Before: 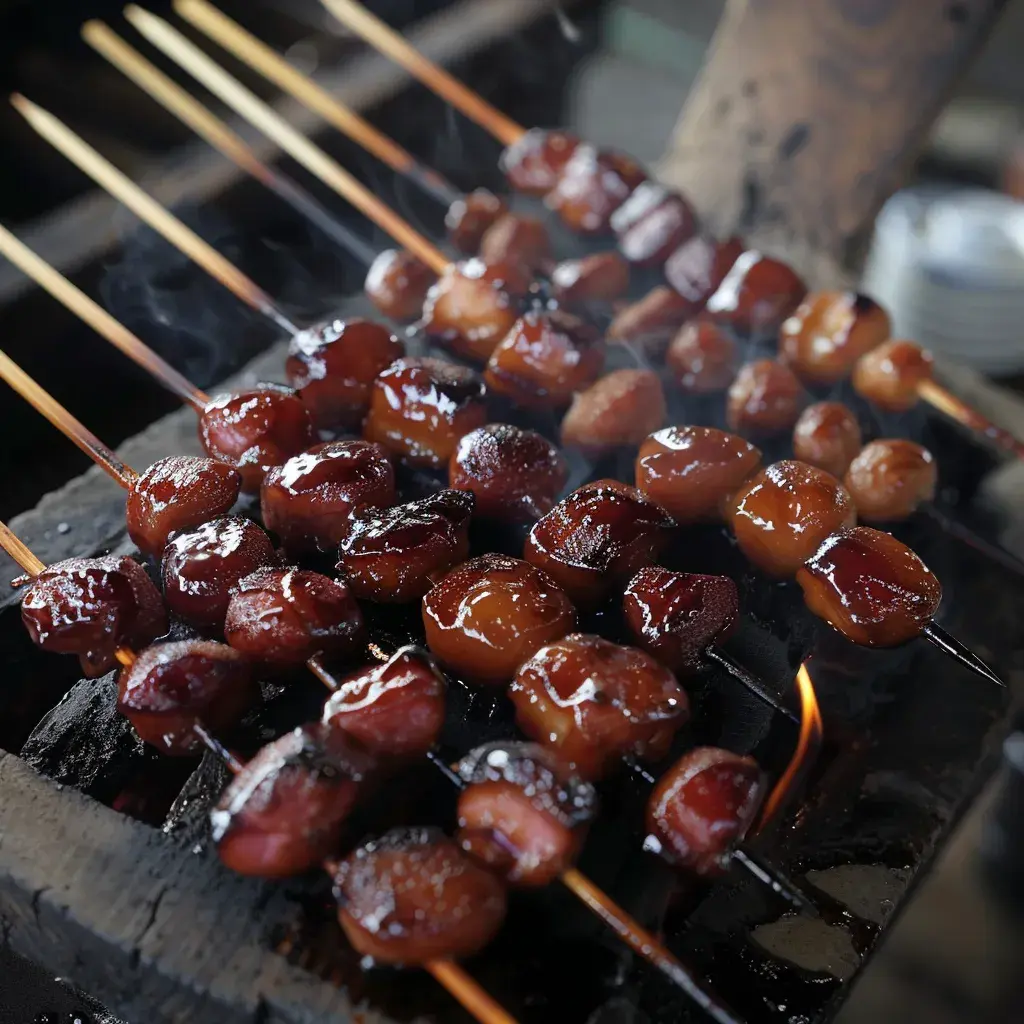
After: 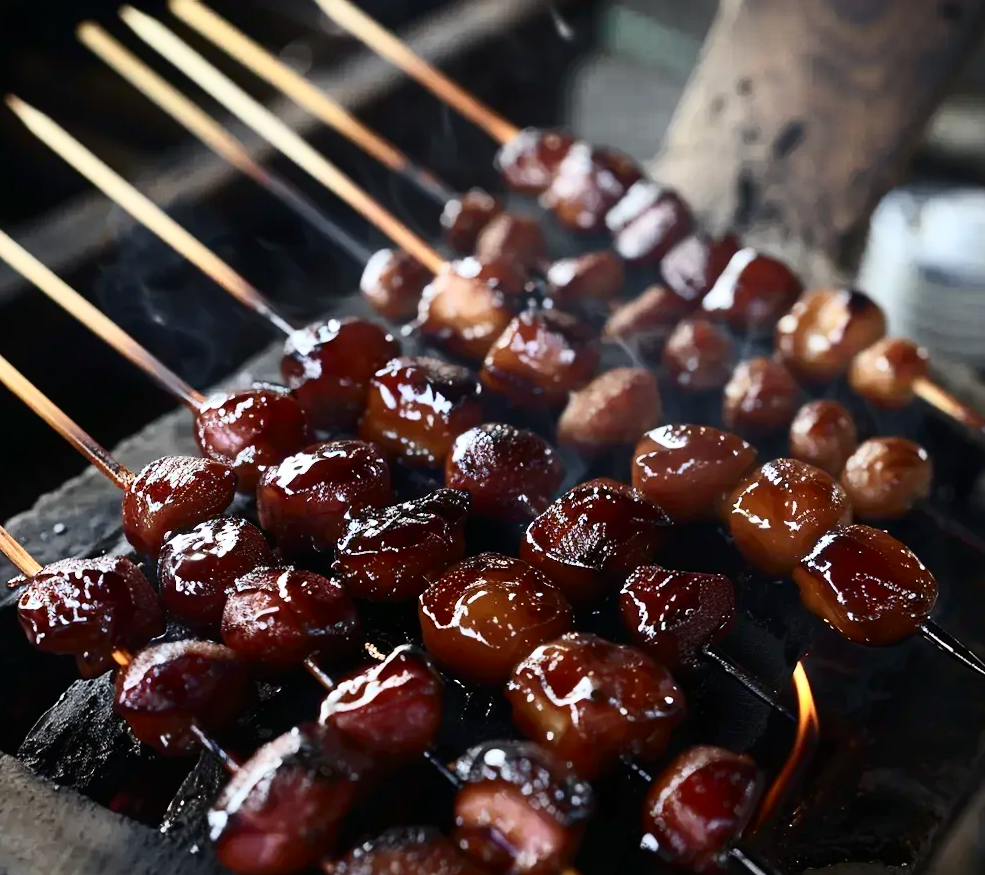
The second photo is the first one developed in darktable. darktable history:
crop and rotate: angle 0.2°, left 0.275%, right 3.127%, bottom 14.18%
contrast brightness saturation: contrast 0.39, brightness 0.1
